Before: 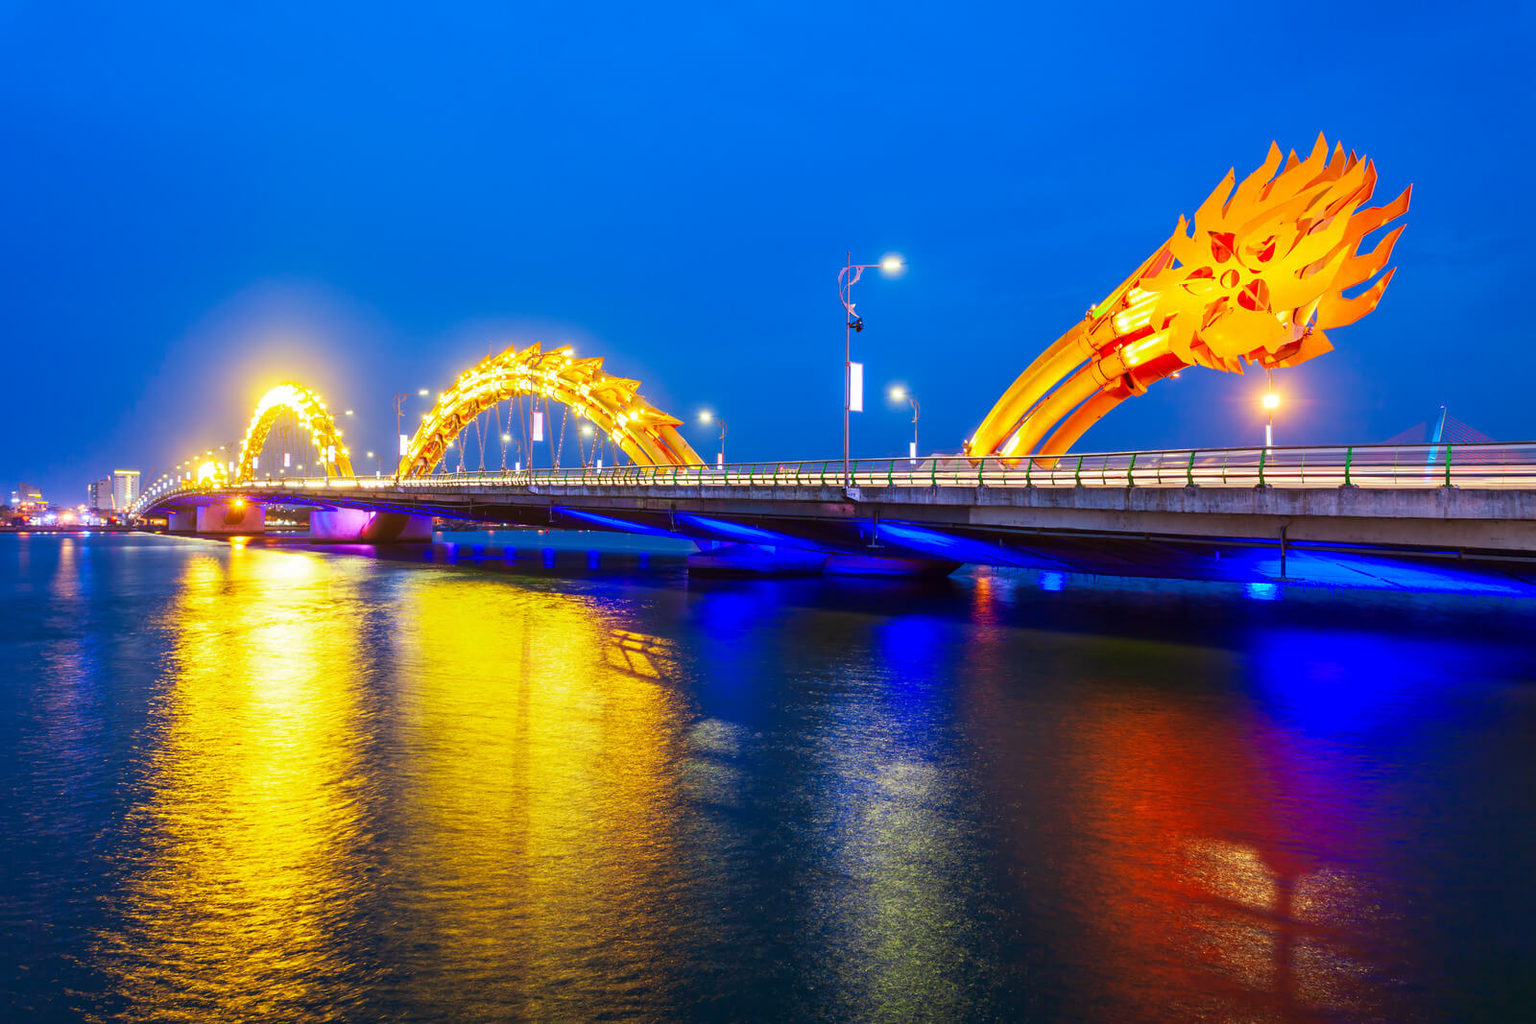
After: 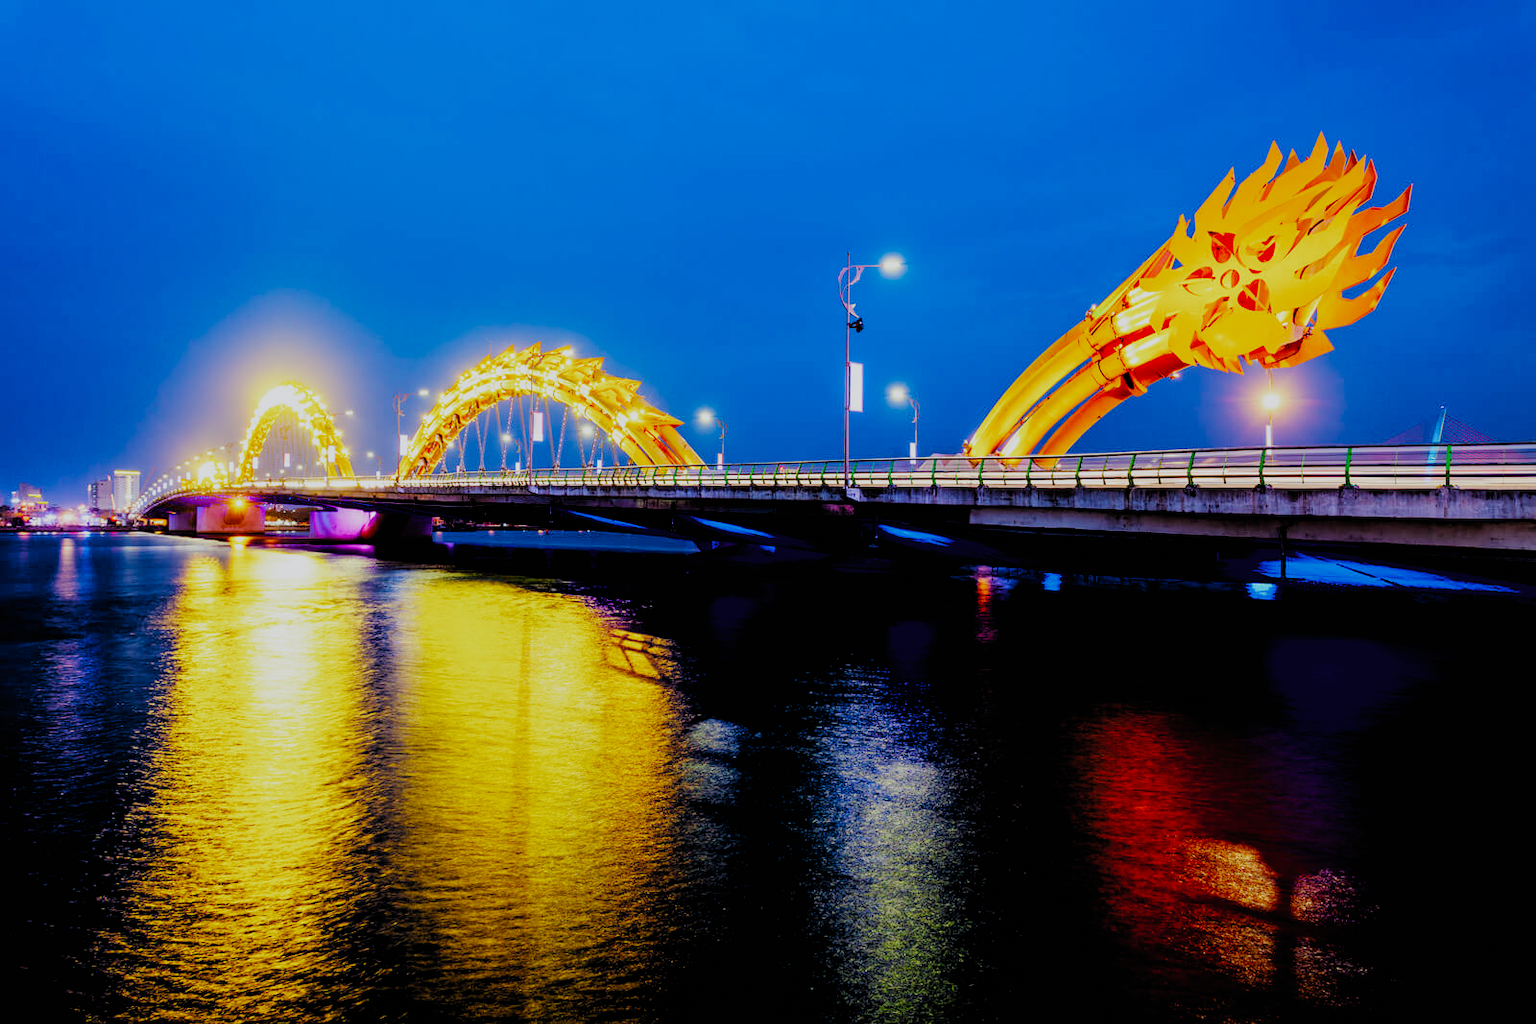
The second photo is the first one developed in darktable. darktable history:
filmic rgb: black relative exposure -2.85 EV, white relative exposure 4.56 EV, hardness 1.77, contrast 1.25, preserve chrominance no, color science v5 (2021)
white balance: red 0.974, blue 1.044
